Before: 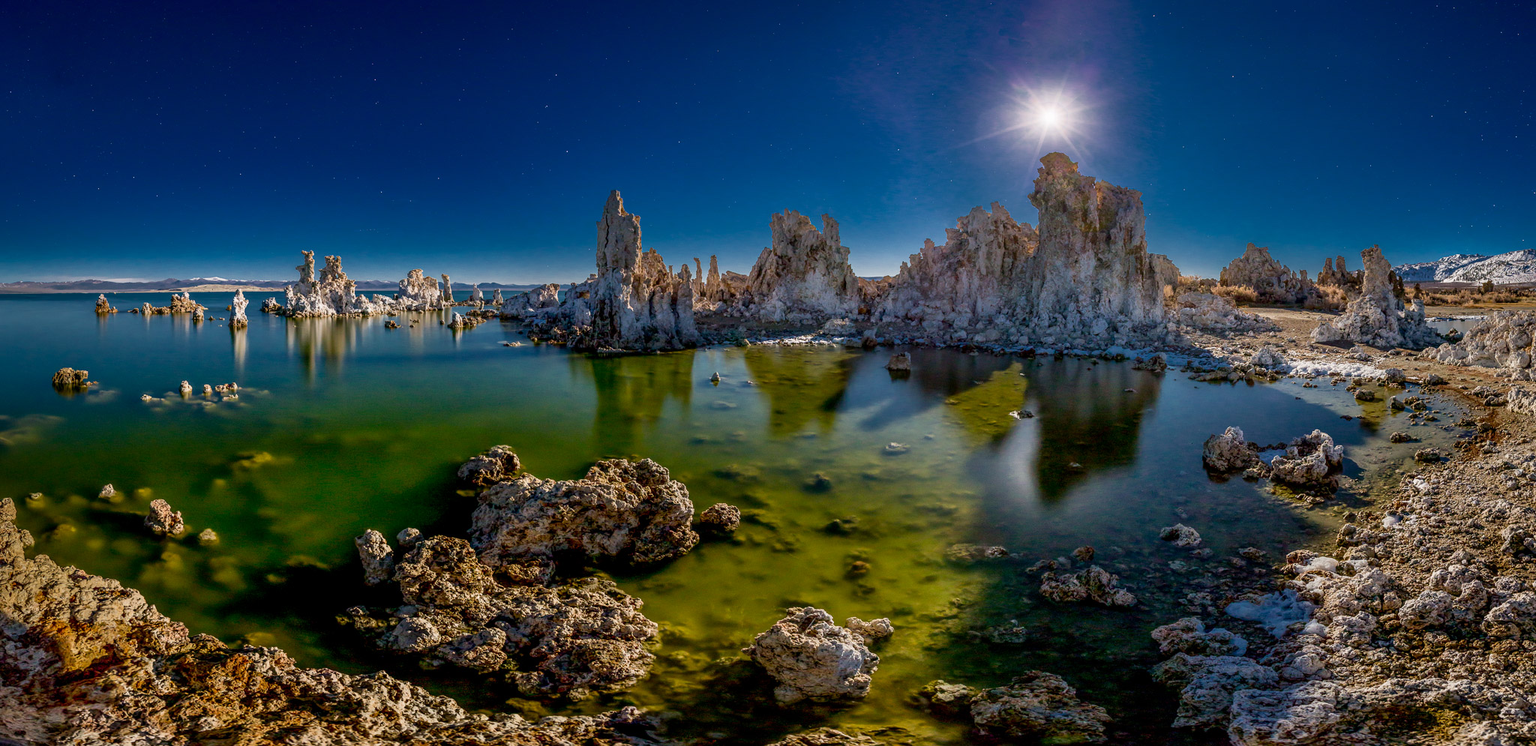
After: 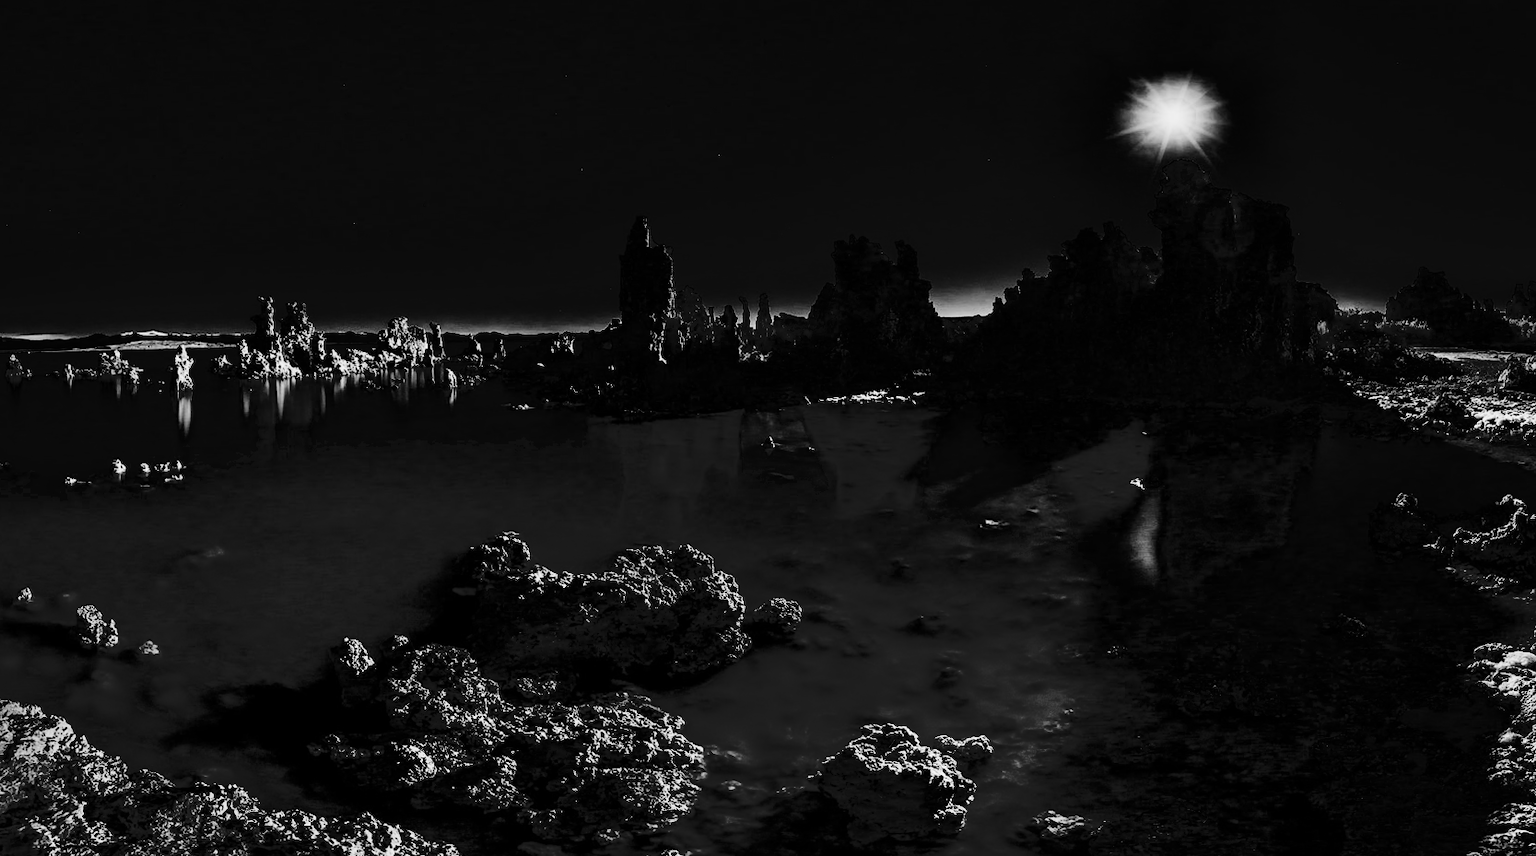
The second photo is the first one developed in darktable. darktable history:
crop and rotate: angle 1°, left 4.281%, top 0.642%, right 11.383%, bottom 2.486%
monochrome: size 1
contrast brightness saturation: contrast 0.77, brightness -1, saturation 1
velvia: strength 51%, mid-tones bias 0.51
color correction: saturation 0.8
graduated density: on, module defaults
